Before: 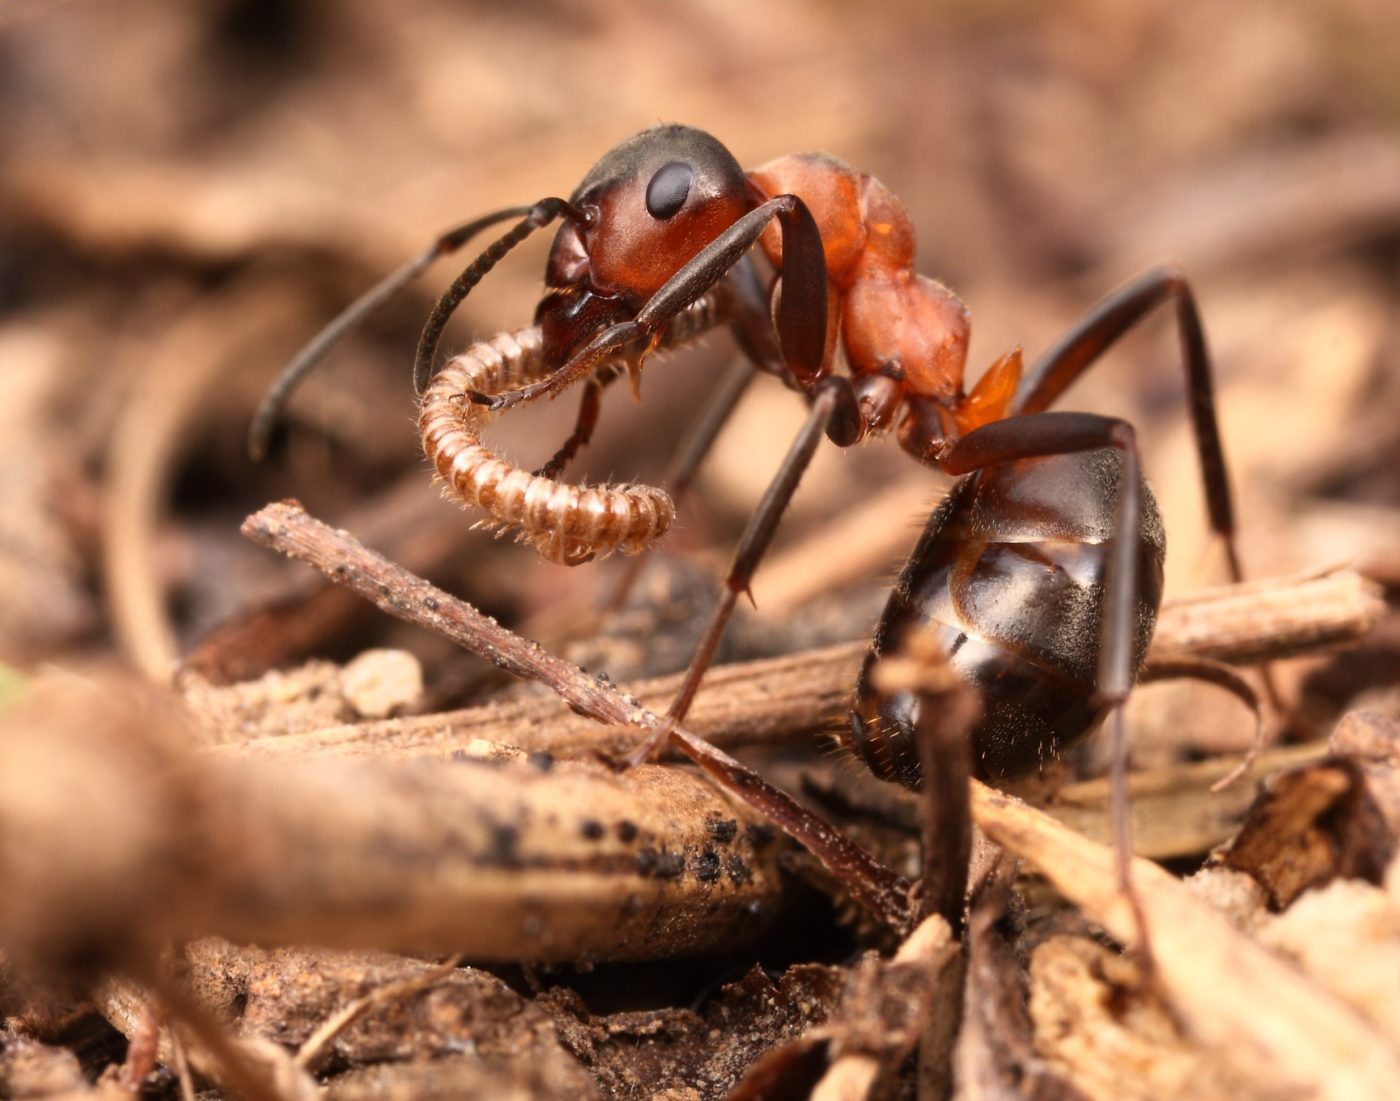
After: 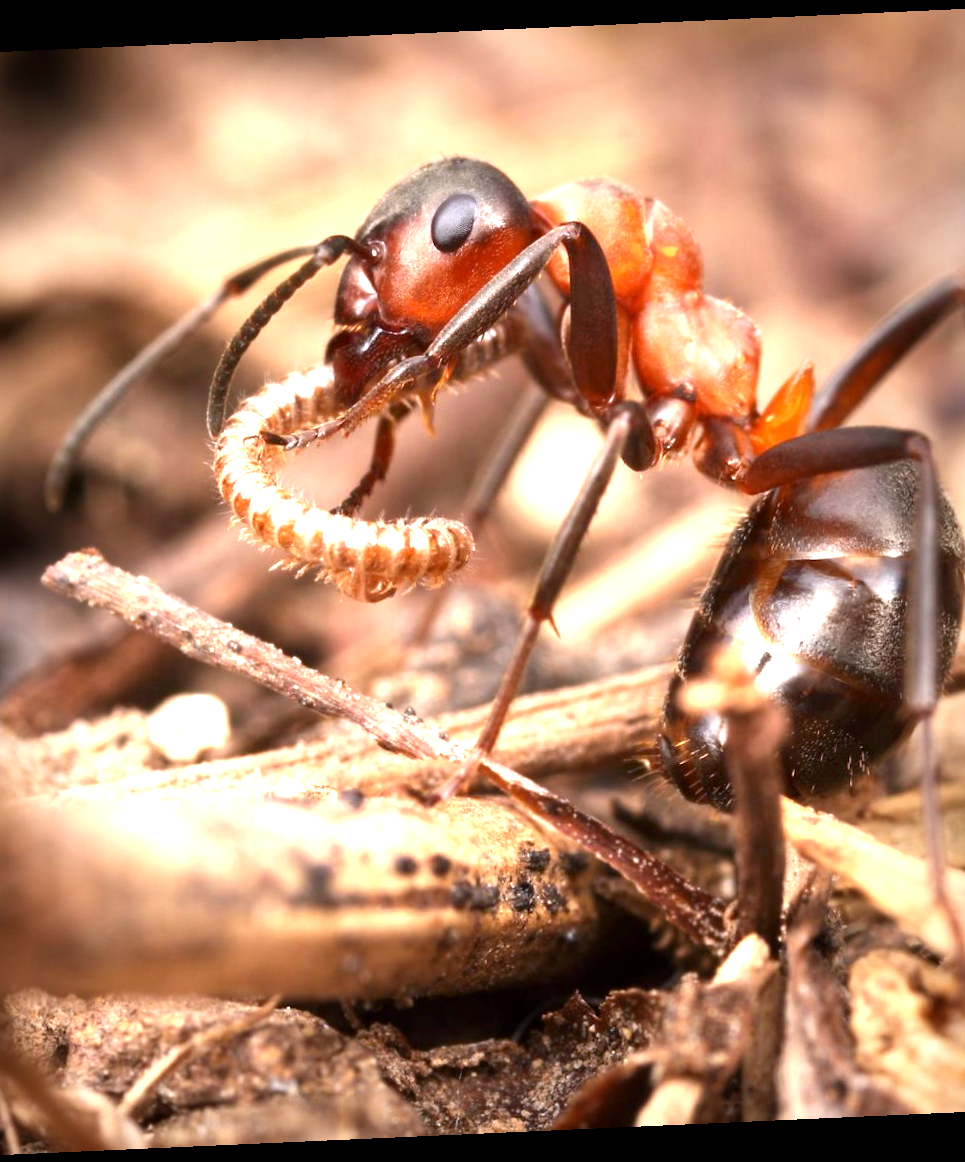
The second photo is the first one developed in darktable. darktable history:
rotate and perspective: rotation -2.56°, automatic cropping off
crop and rotate: left 15.446%, right 17.836%
vignetting: fall-off start 53.2%, brightness -0.594, saturation 0, automatic ratio true, width/height ratio 1.313, shape 0.22, unbound false
exposure: black level correction 0.001, exposure 1.398 EV, compensate exposure bias true, compensate highlight preservation false
white balance: red 0.967, blue 1.049
